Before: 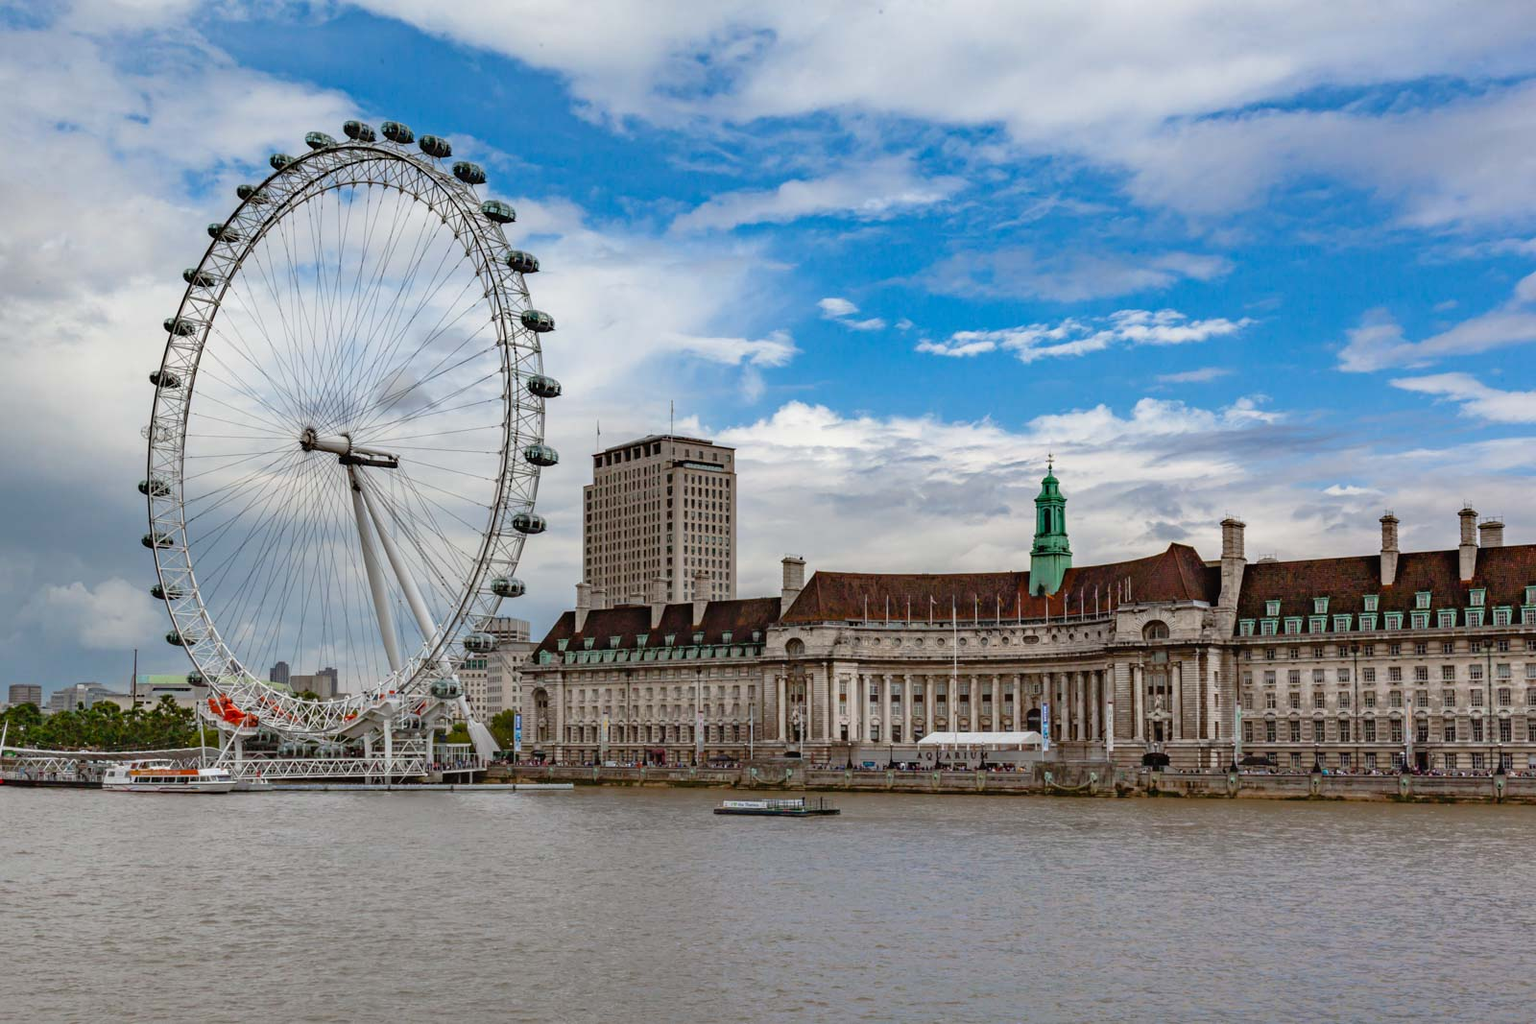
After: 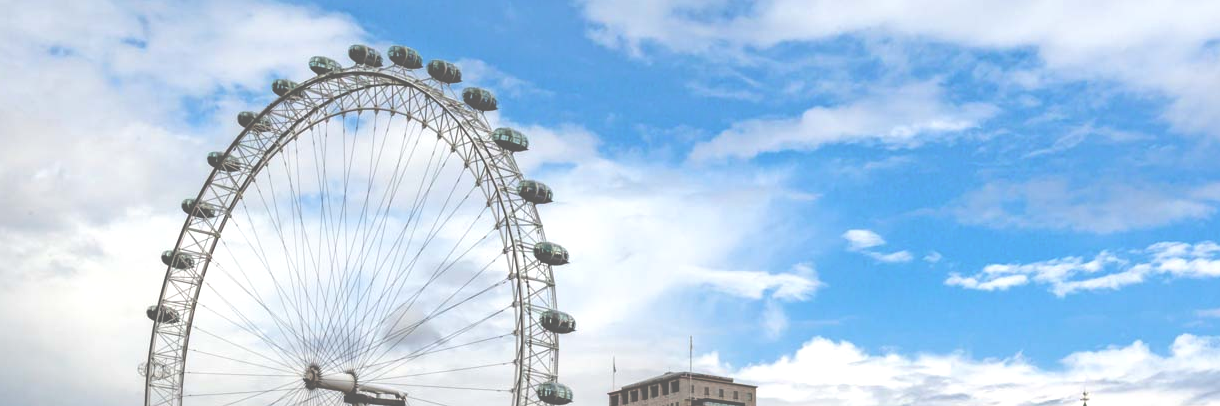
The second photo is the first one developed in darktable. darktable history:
exposure: black level correction -0.071, exposure 0.5 EV, compensate highlight preservation false
crop: left 0.579%, top 7.627%, right 23.167%, bottom 54.275%
